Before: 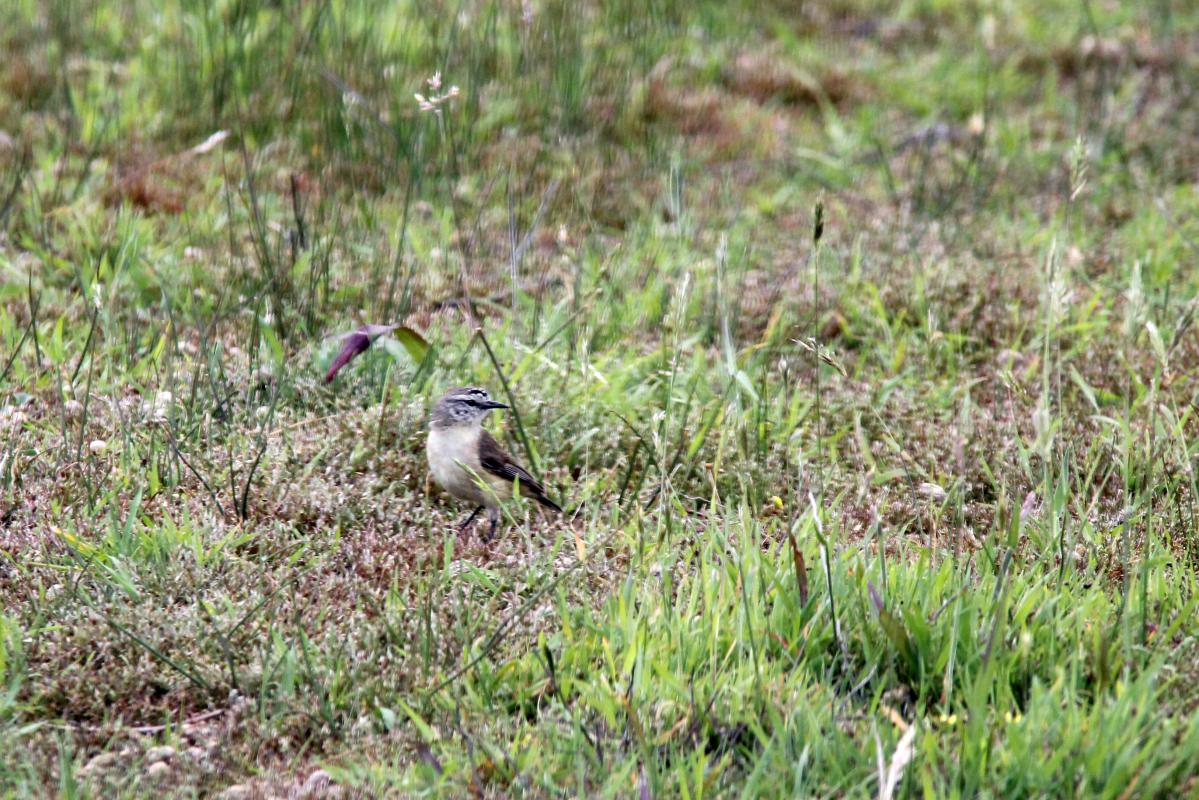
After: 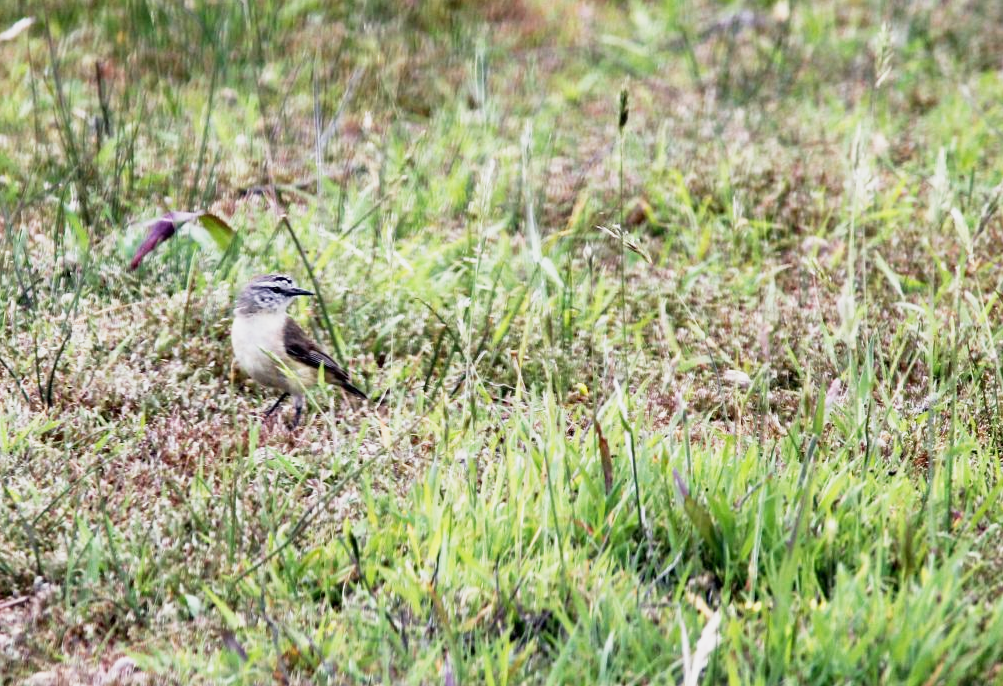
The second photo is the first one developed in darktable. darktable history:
crop: left 16.315%, top 14.246%
base curve: curves: ch0 [(0, 0) (0.088, 0.125) (0.176, 0.251) (0.354, 0.501) (0.613, 0.749) (1, 0.877)], preserve colors none
